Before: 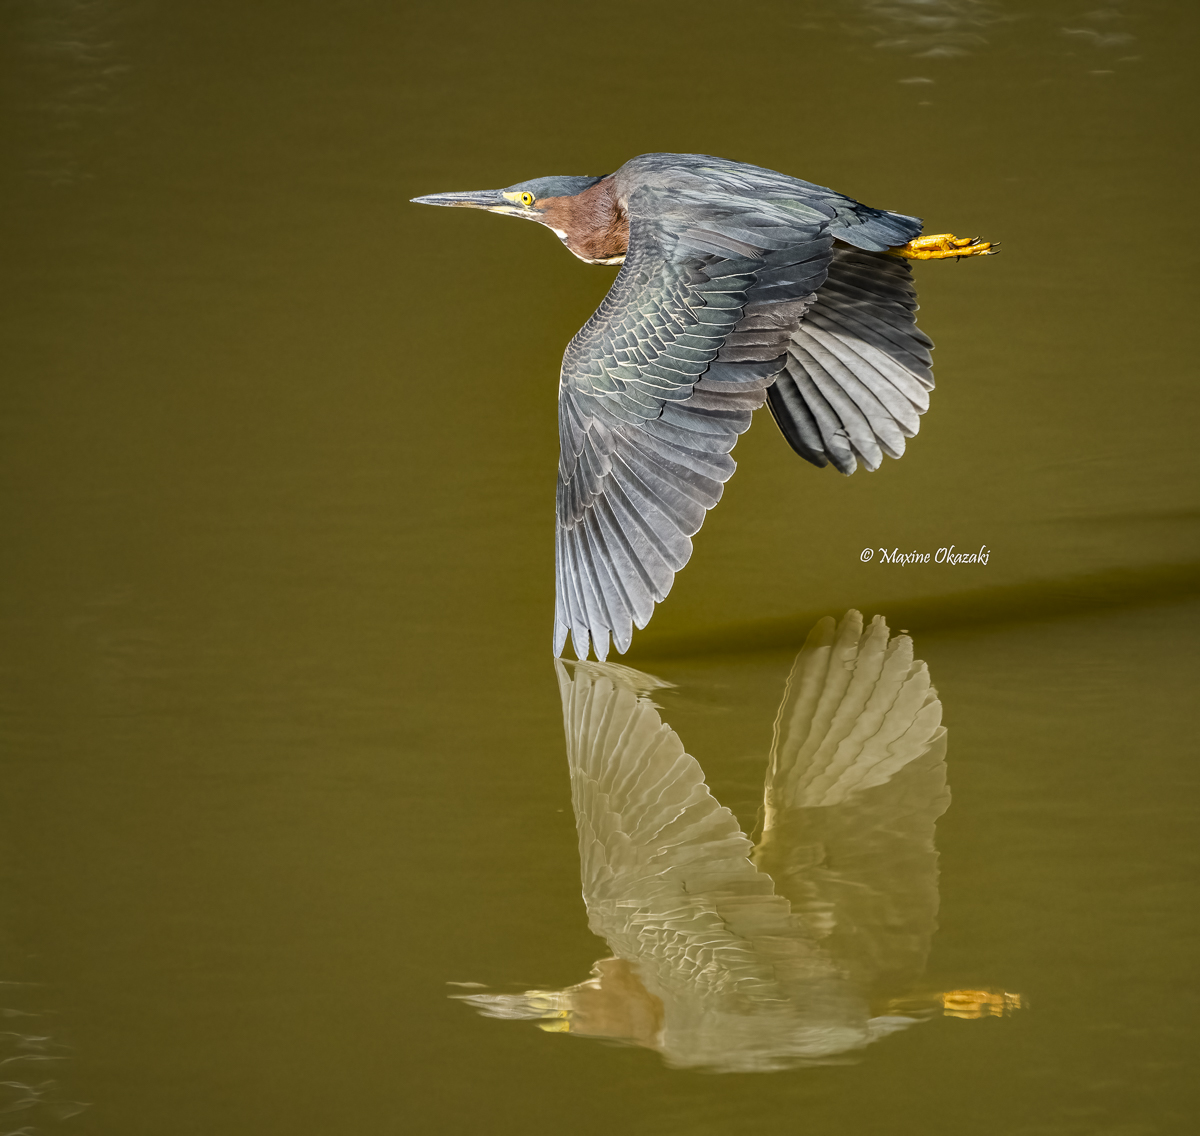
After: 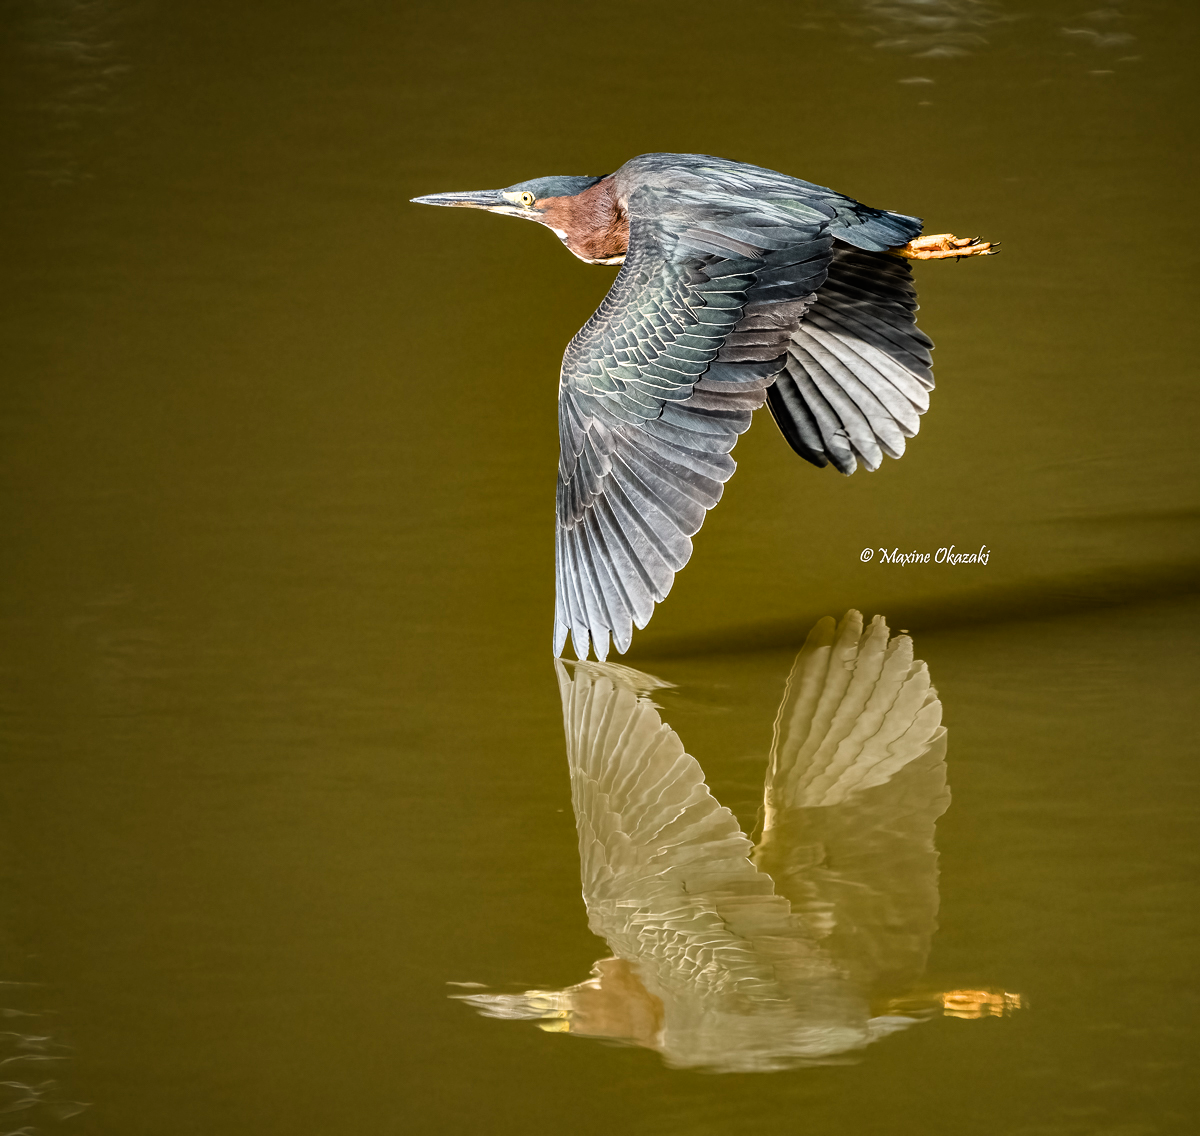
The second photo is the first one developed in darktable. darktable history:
filmic rgb: black relative exposure -7.97 EV, white relative exposure 2.34 EV, hardness 6.52
